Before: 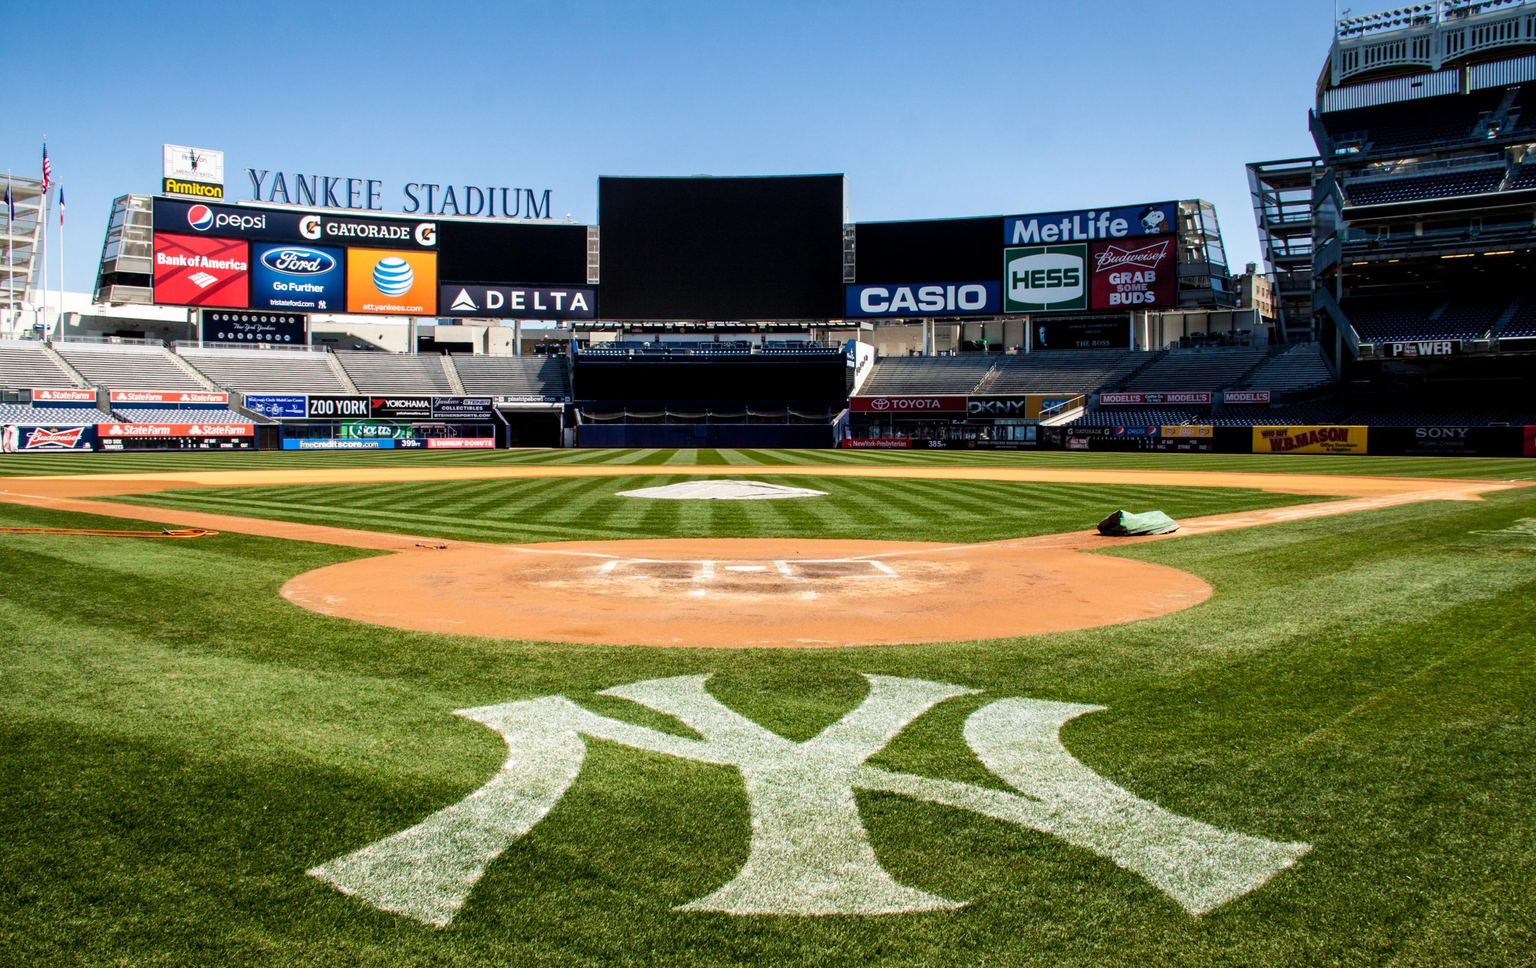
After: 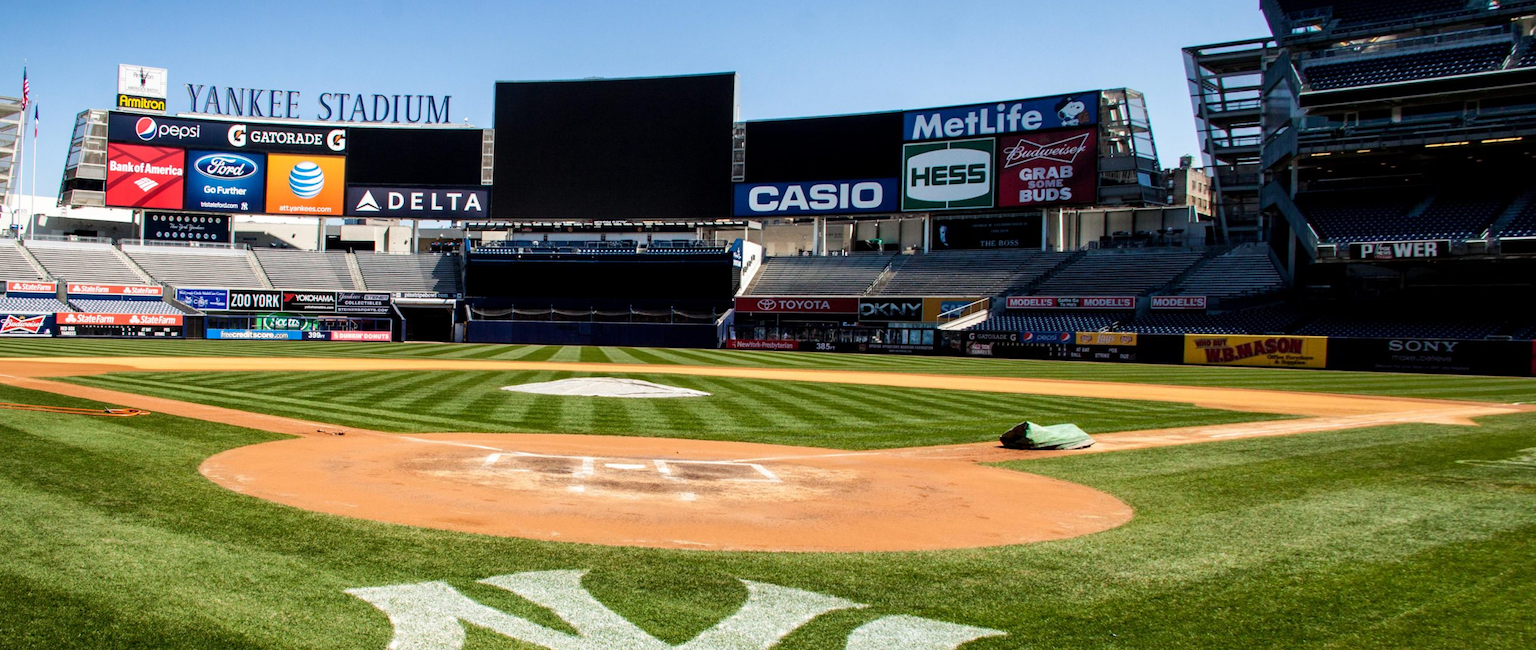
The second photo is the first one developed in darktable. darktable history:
crop: top 5.667%, bottom 17.637%
rotate and perspective: rotation 1.69°, lens shift (vertical) -0.023, lens shift (horizontal) -0.291, crop left 0.025, crop right 0.988, crop top 0.092, crop bottom 0.842
